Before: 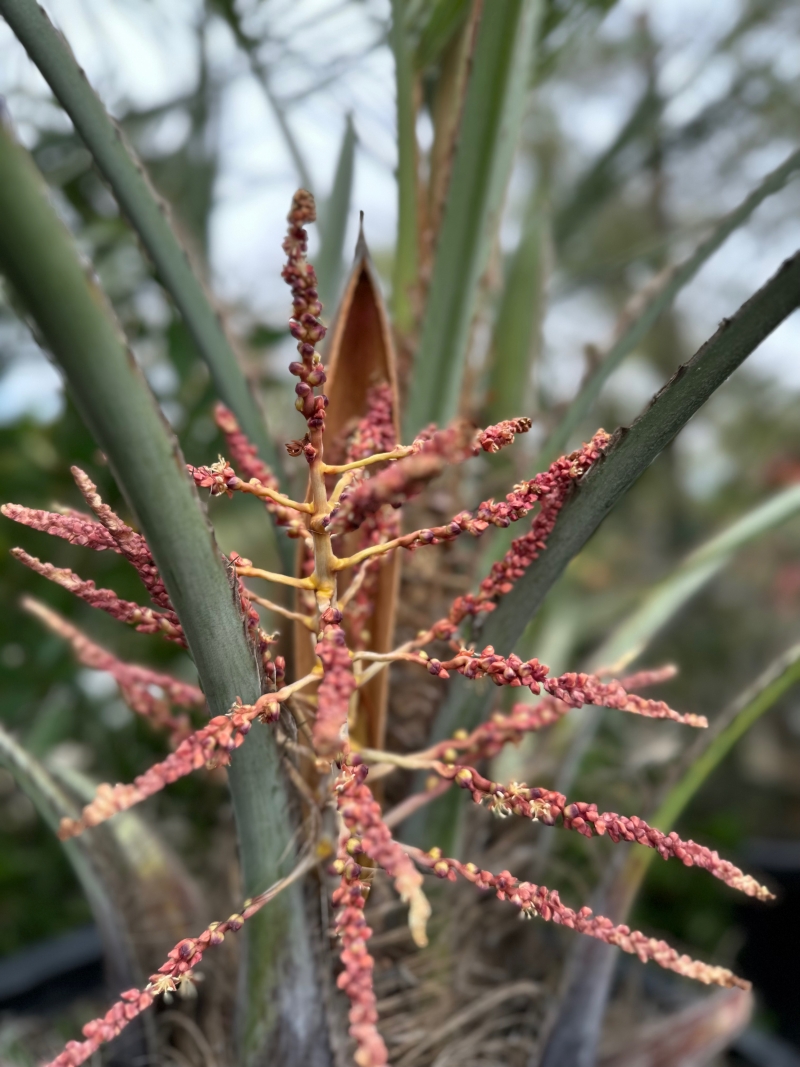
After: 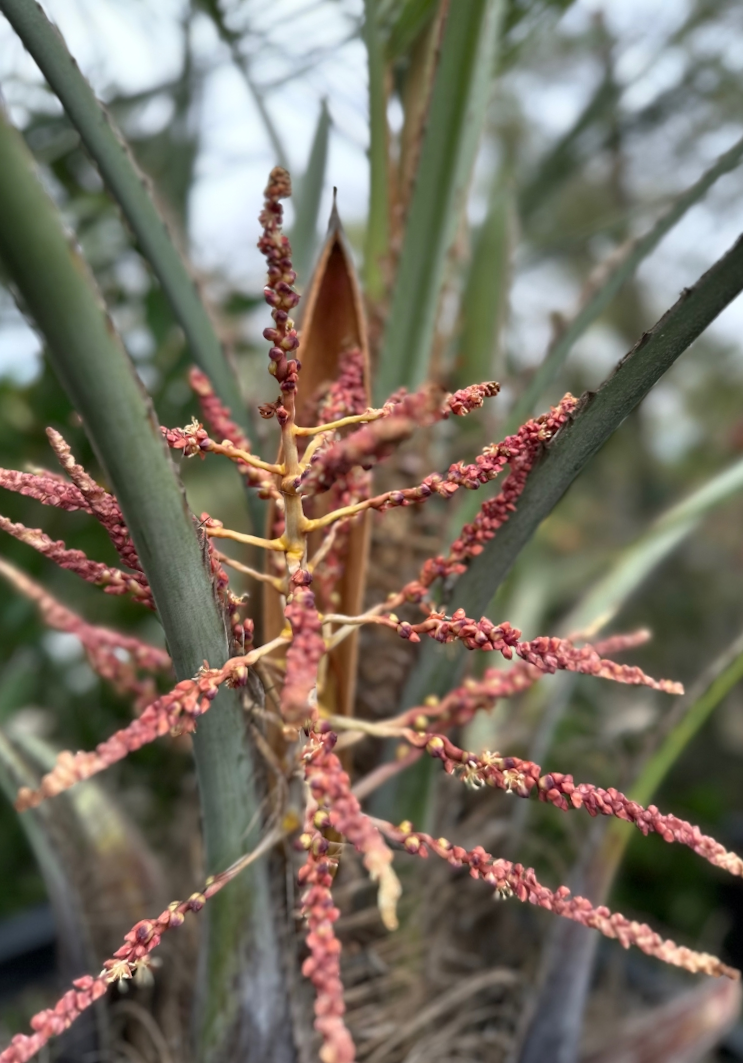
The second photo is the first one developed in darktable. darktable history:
rotate and perspective: rotation 0.215°, lens shift (vertical) -0.139, crop left 0.069, crop right 0.939, crop top 0.002, crop bottom 0.996
shadows and highlights: shadows 0, highlights 40
